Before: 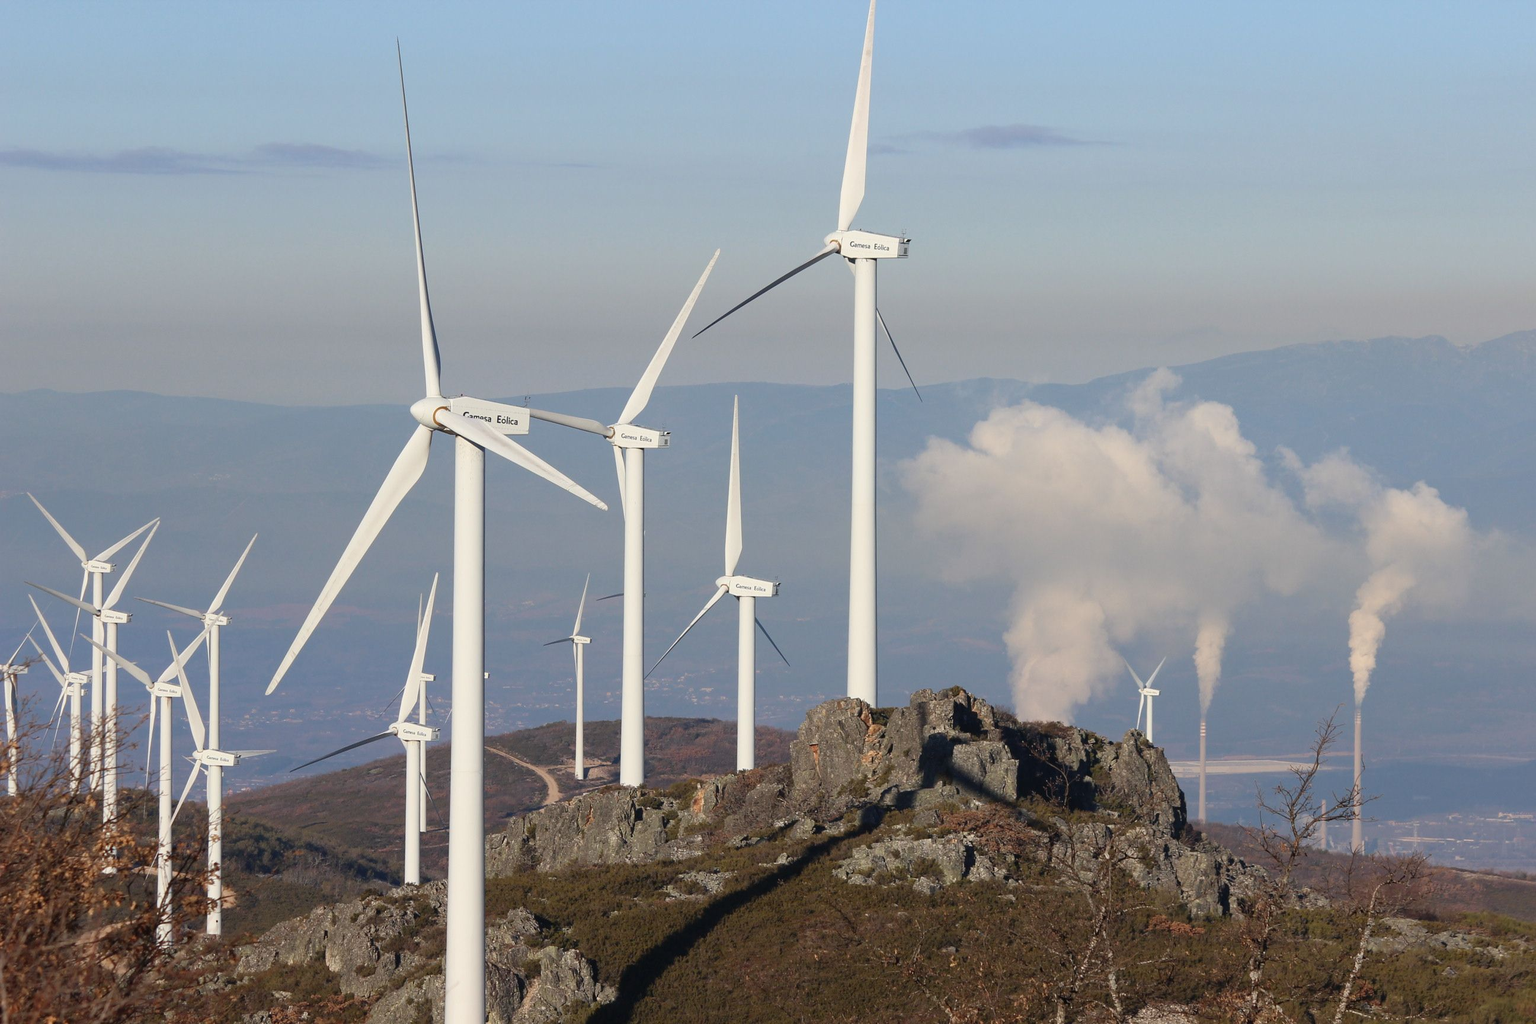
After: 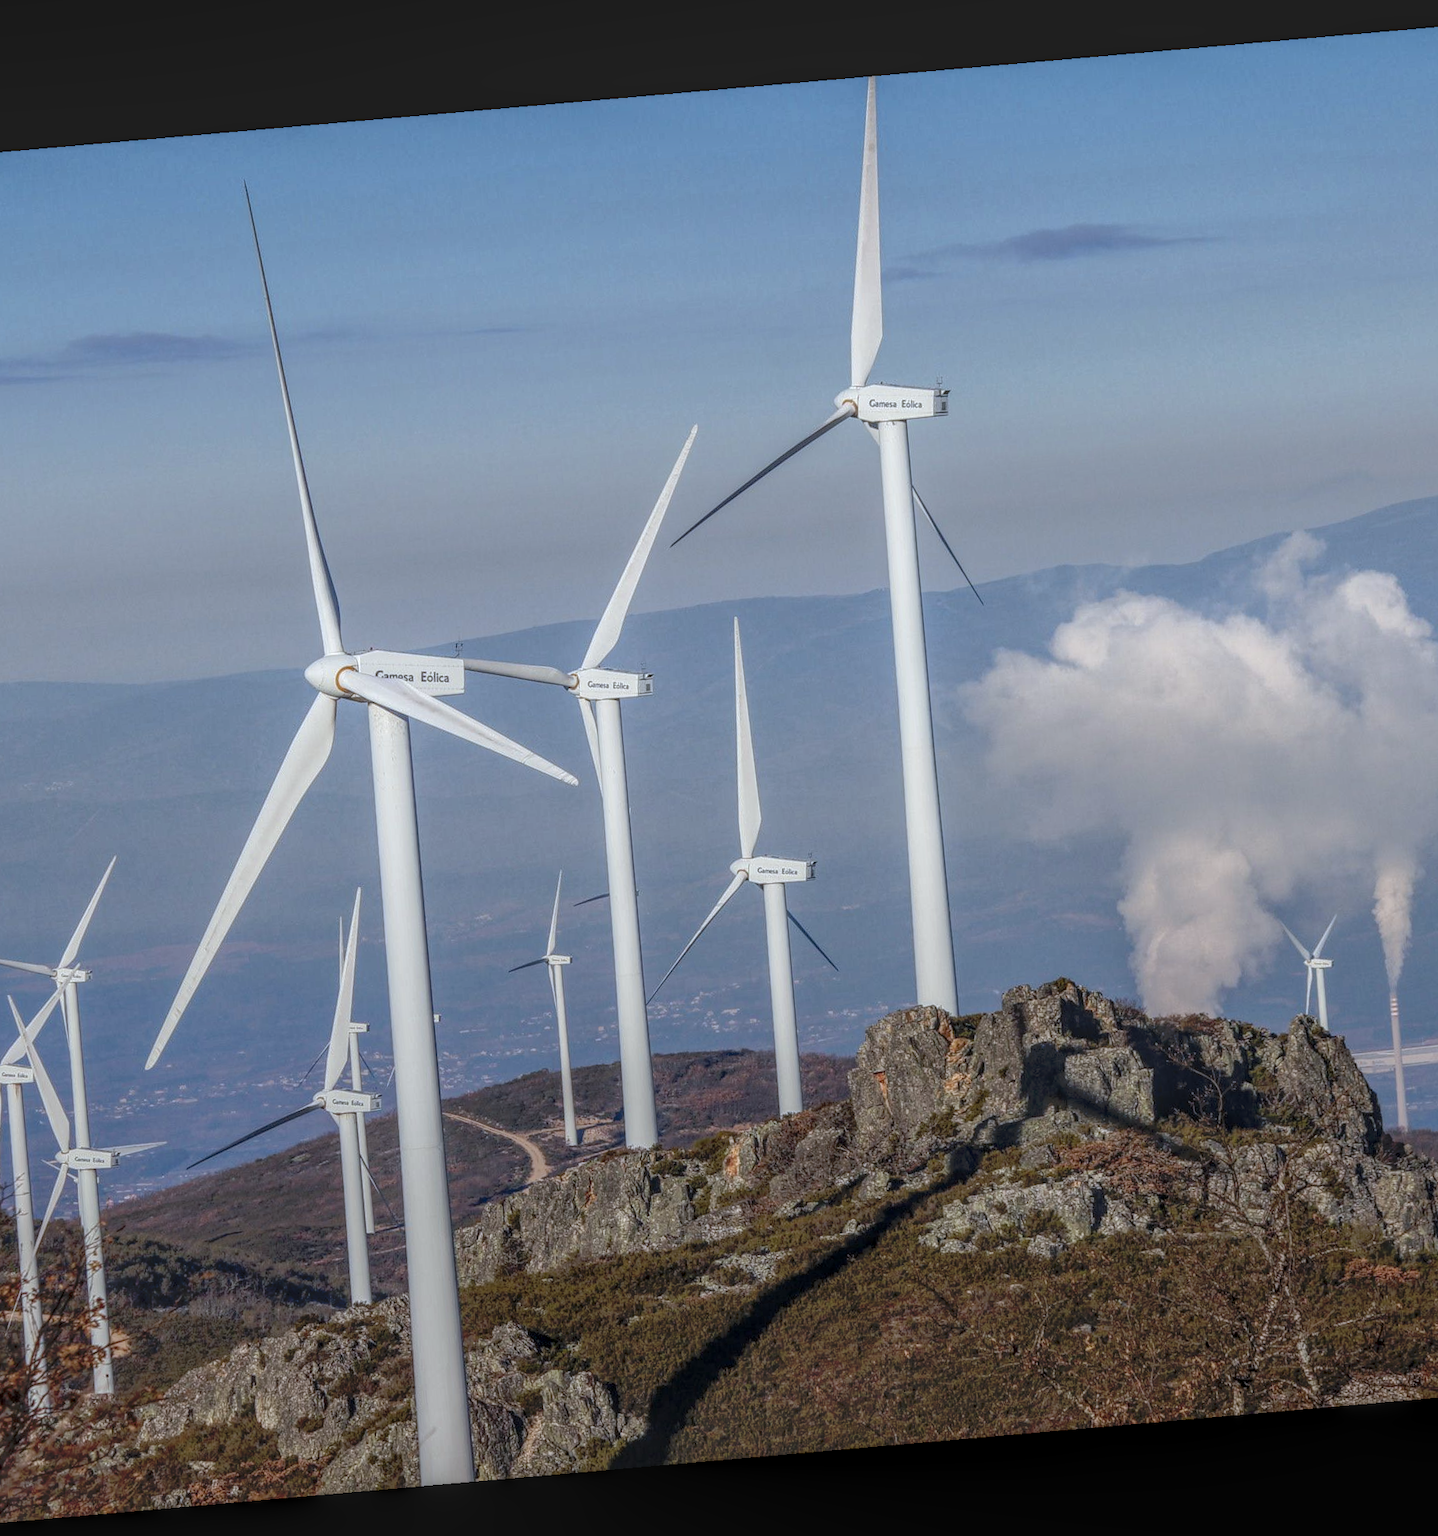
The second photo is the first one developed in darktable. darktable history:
rotate and perspective: rotation -4.98°, automatic cropping off
tone curve: curves: ch0 [(0, 0) (0.003, 0.004) (0.011, 0.005) (0.025, 0.014) (0.044, 0.037) (0.069, 0.059) (0.1, 0.096) (0.136, 0.116) (0.177, 0.133) (0.224, 0.177) (0.277, 0.255) (0.335, 0.319) (0.399, 0.385) (0.468, 0.457) (0.543, 0.545) (0.623, 0.621) (0.709, 0.705) (0.801, 0.801) (0.898, 0.901) (1, 1)], preserve colors none
local contrast: highlights 20%, shadows 30%, detail 200%, midtone range 0.2
white balance: red 0.954, blue 1.079
crop and rotate: left 13.342%, right 19.991%
